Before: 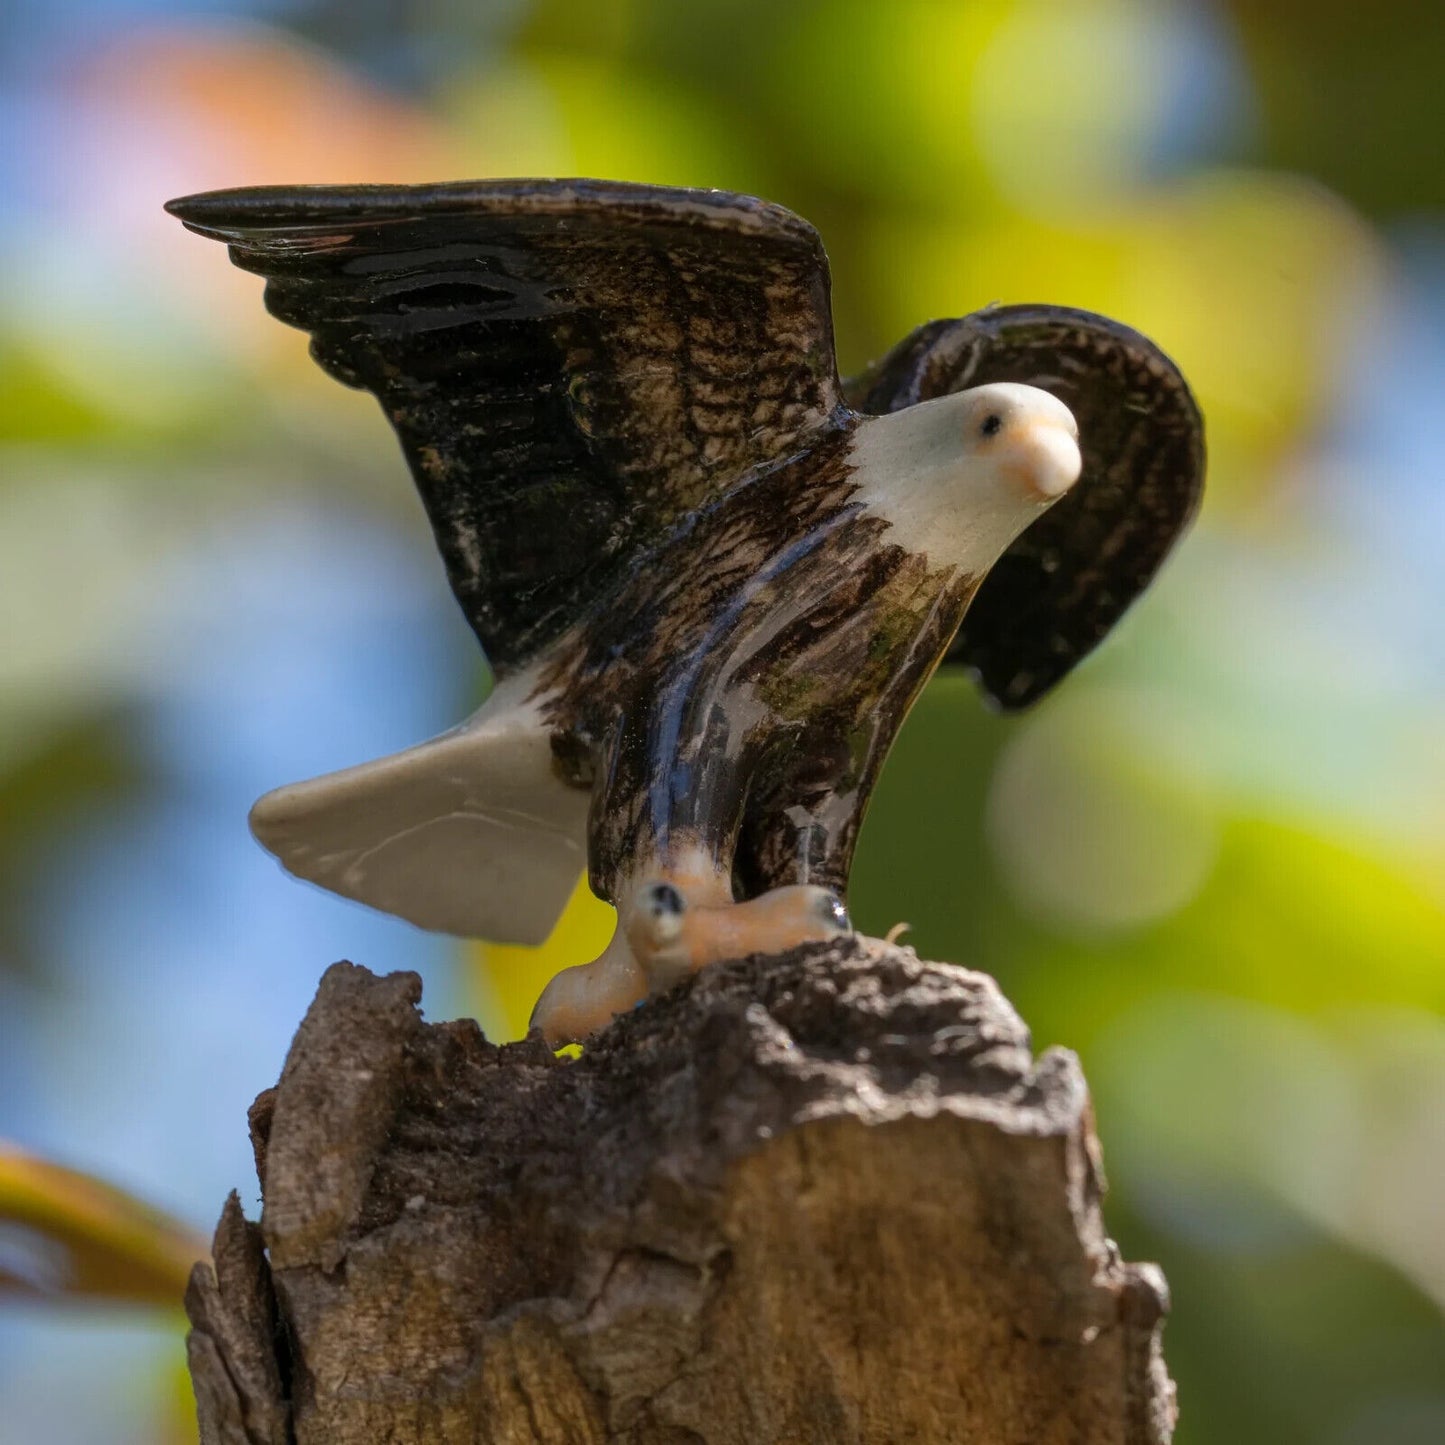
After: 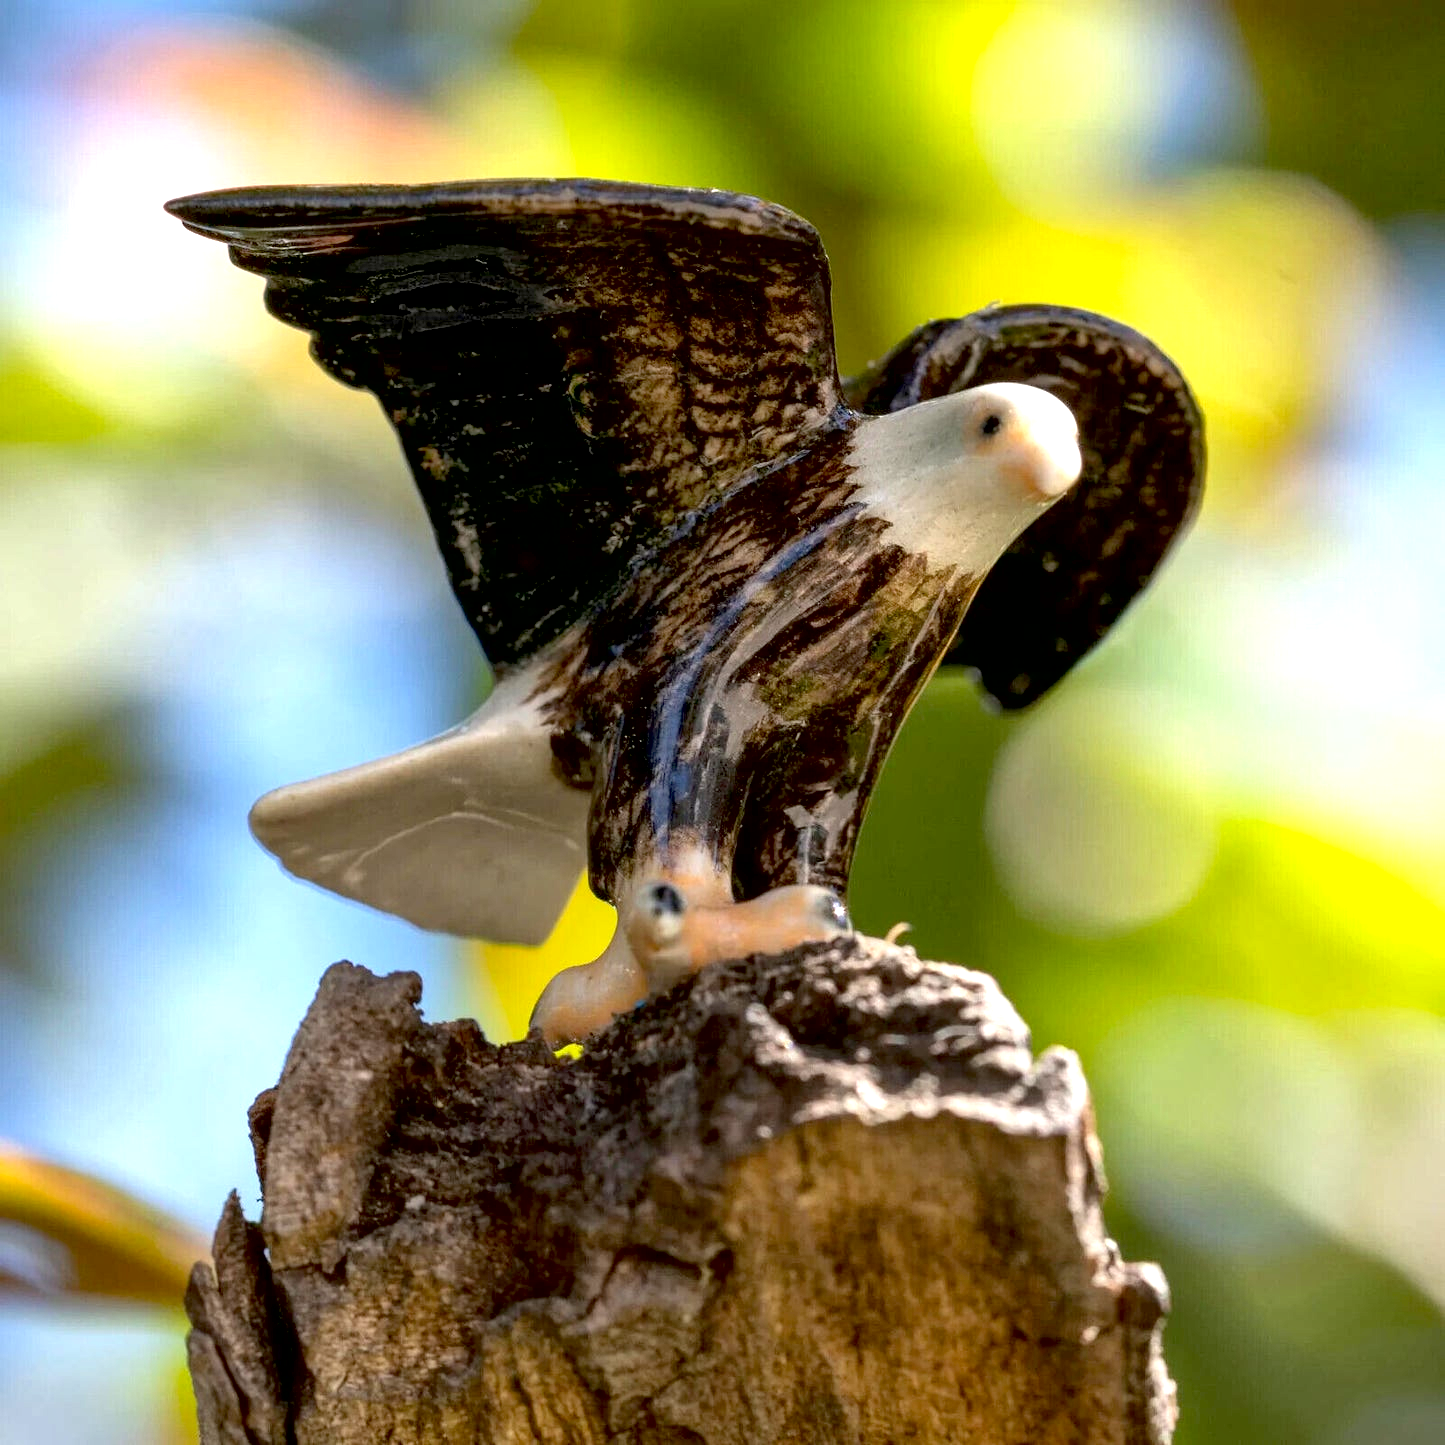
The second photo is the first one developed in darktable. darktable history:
local contrast: mode bilateral grid, contrast 20, coarseness 50, detail 141%, midtone range 0.2
exposure: black level correction 0.01, exposure 1 EV, compensate highlight preservation false
